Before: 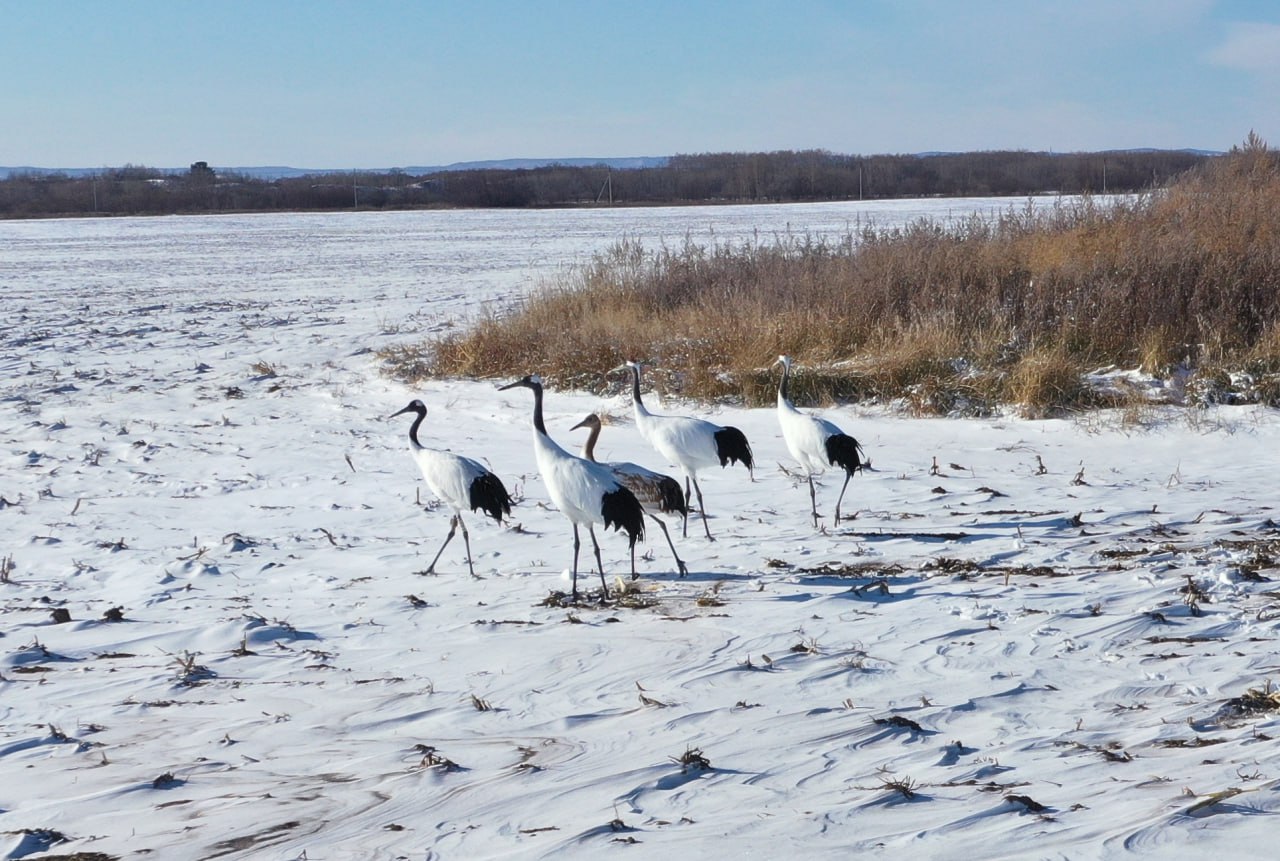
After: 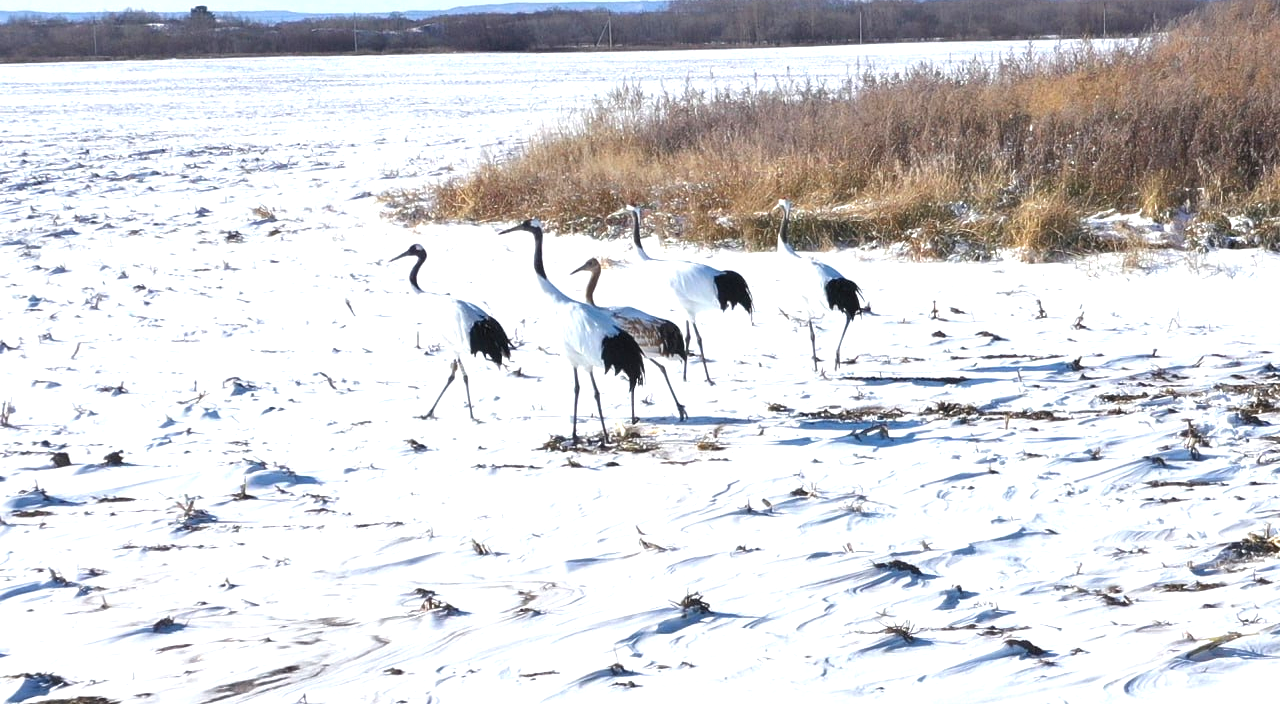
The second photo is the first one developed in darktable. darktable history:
exposure: black level correction 0, exposure 1 EV, compensate highlight preservation false
crop and rotate: top 18.167%
